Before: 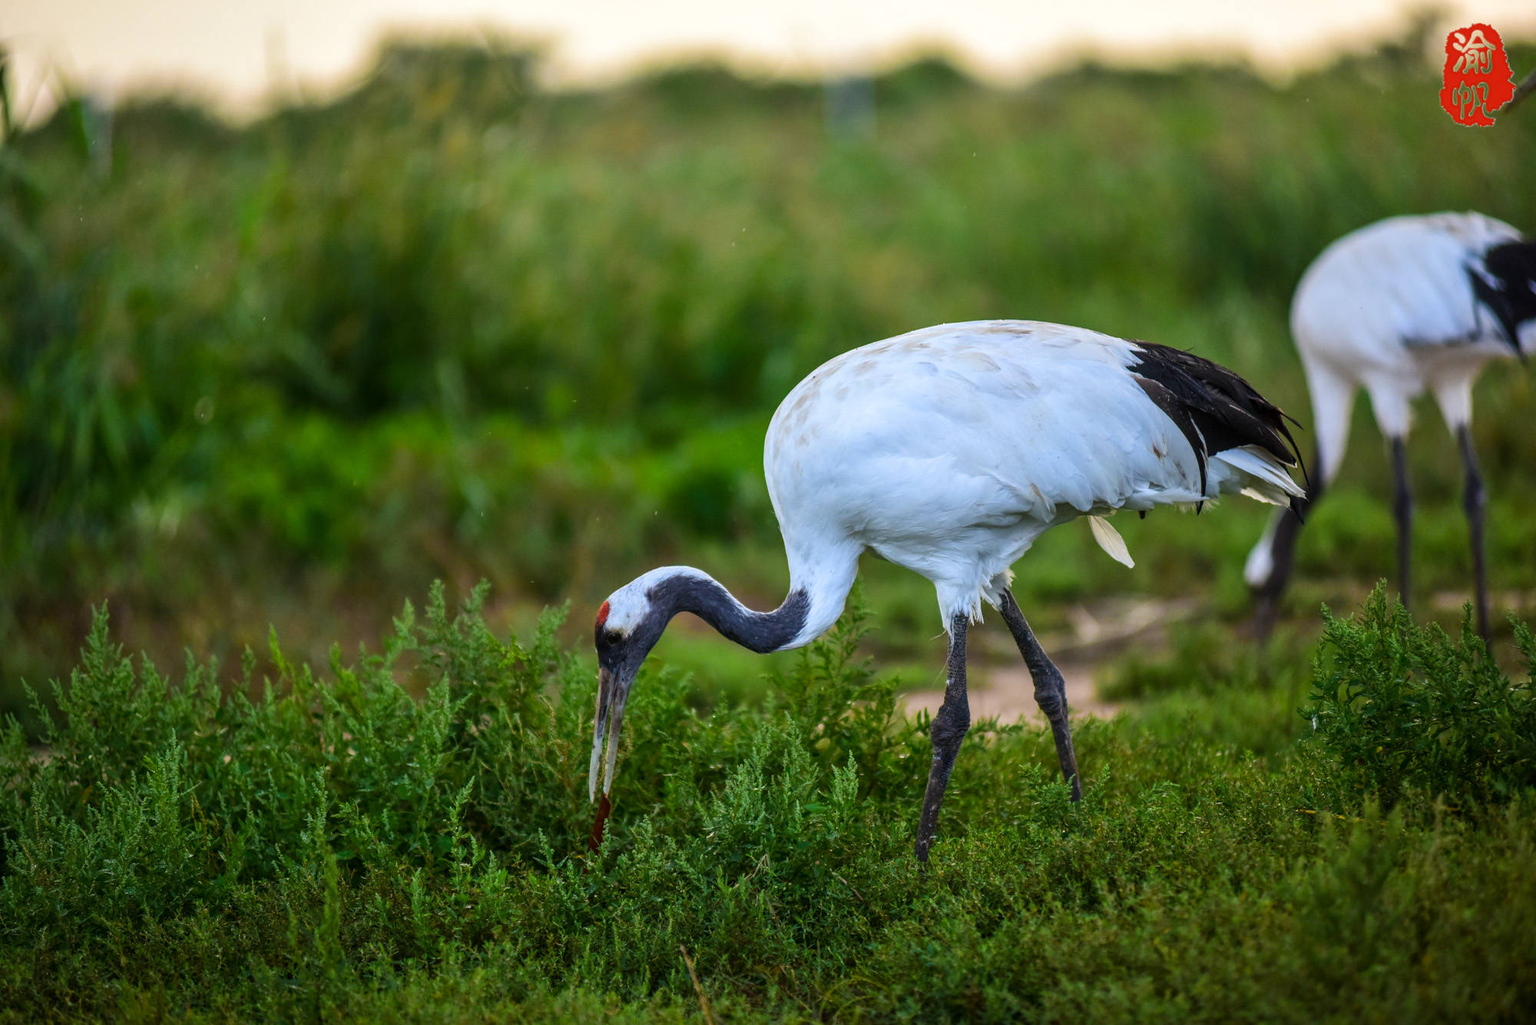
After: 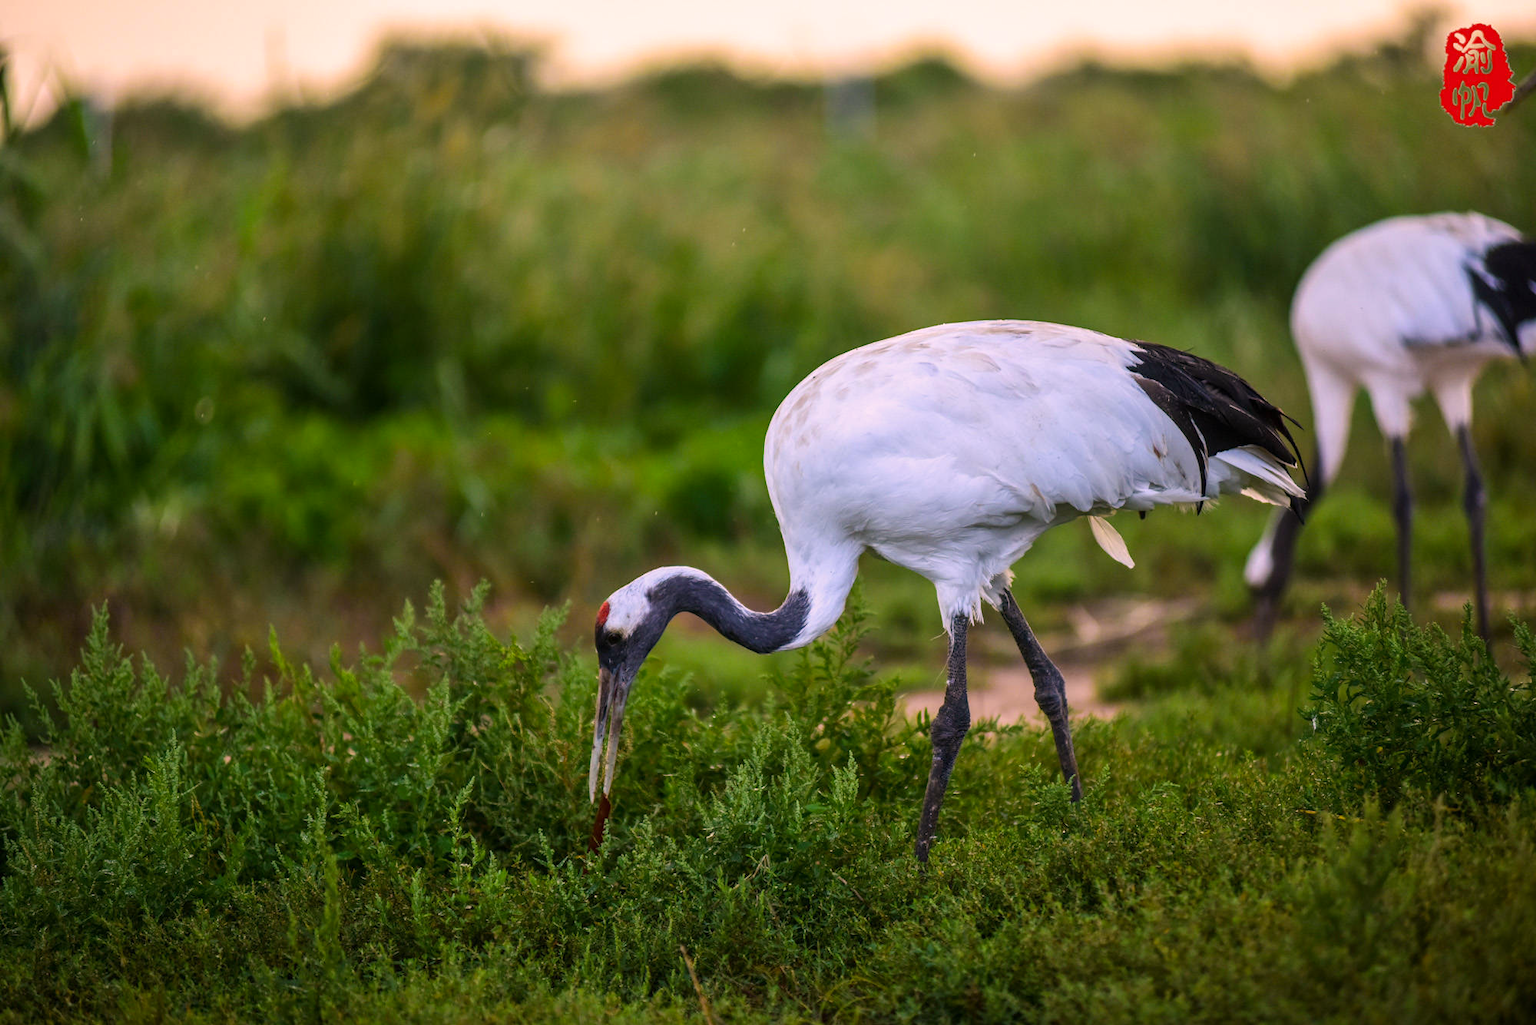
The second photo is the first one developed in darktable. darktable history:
color correction: highlights a* 14.54, highlights b* 4.81
